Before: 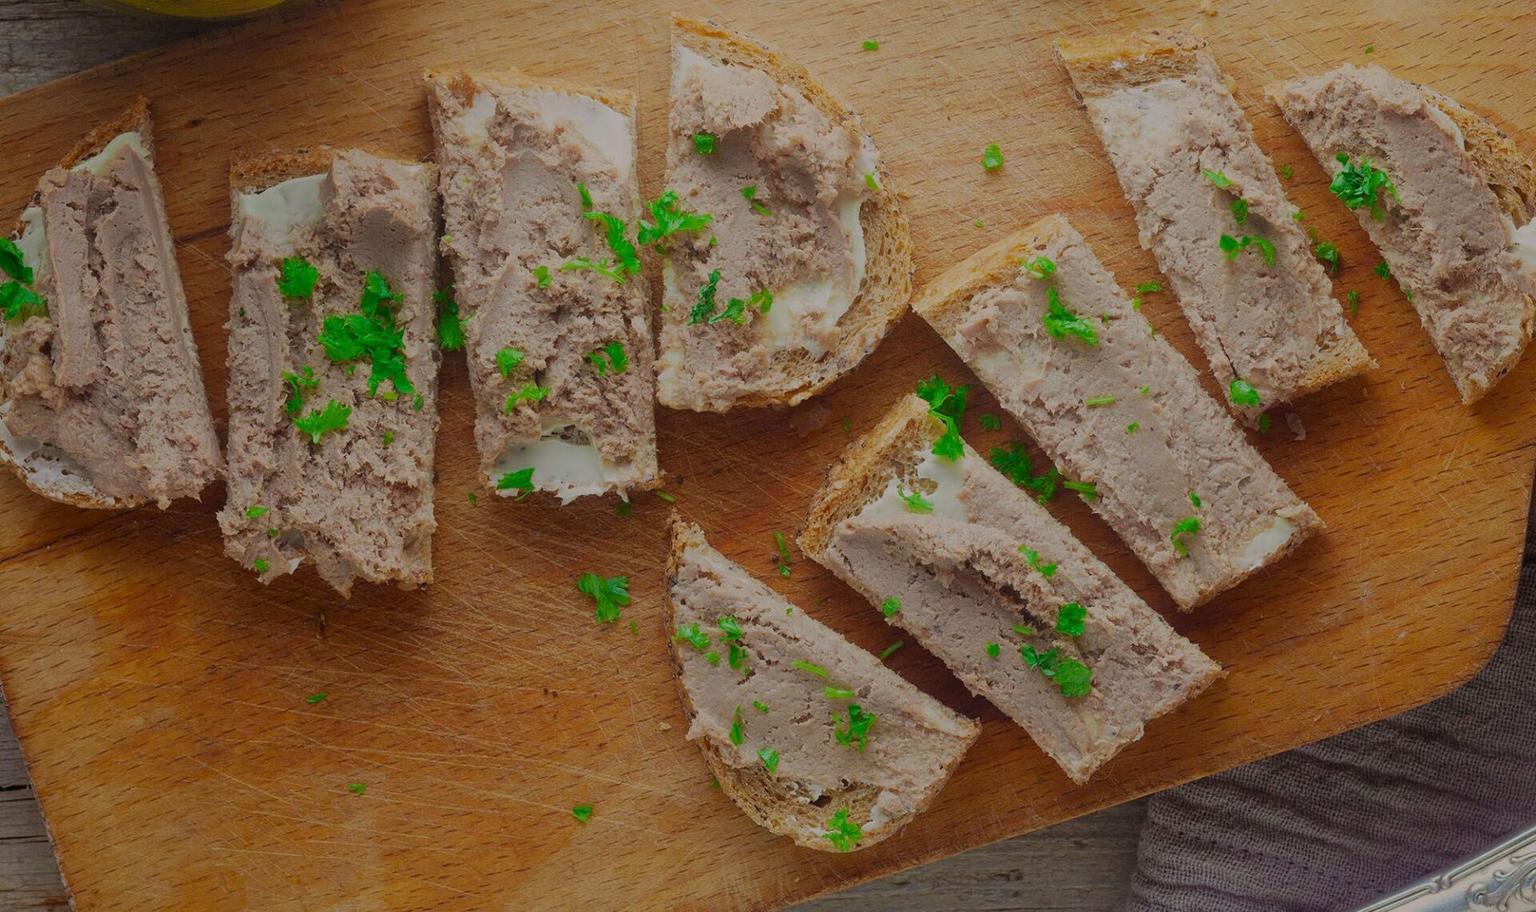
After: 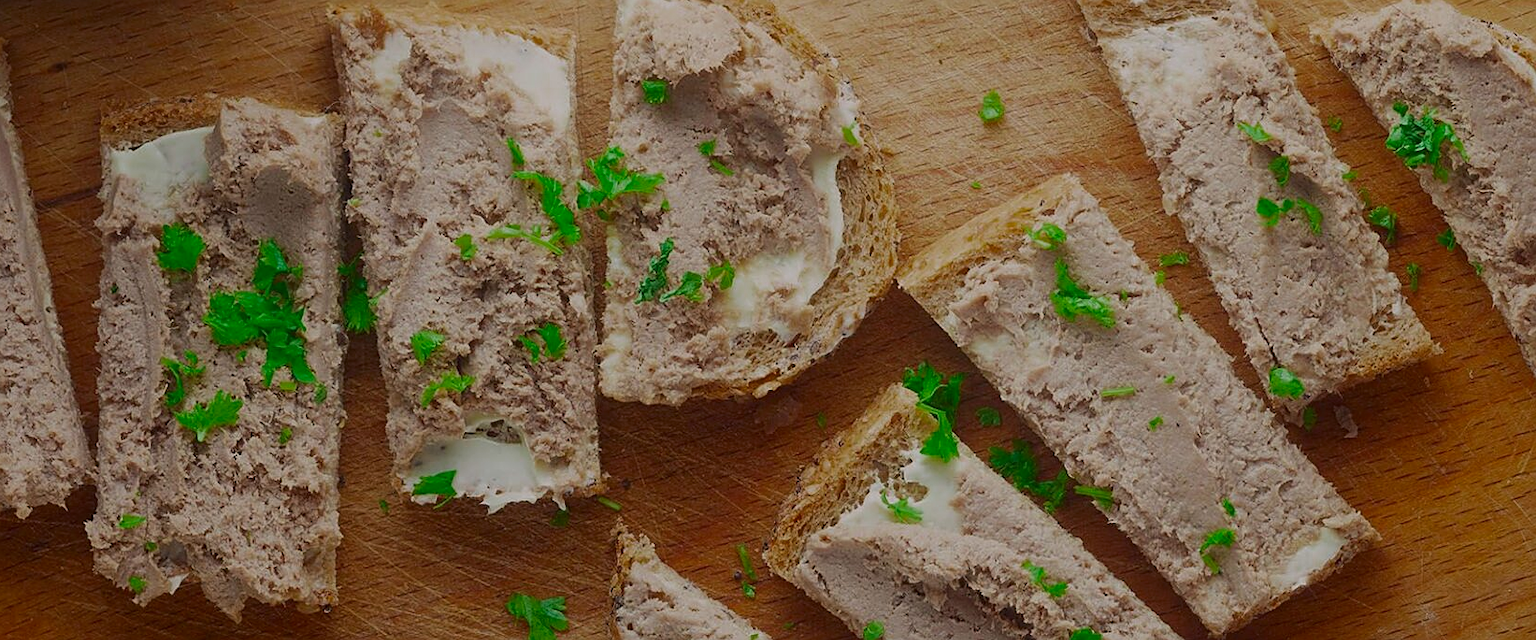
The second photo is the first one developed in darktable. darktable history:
sharpen: on, module defaults
contrast brightness saturation: contrast 0.147, brightness 0.041
color zones: curves: ch0 [(0.27, 0.396) (0.563, 0.504) (0.75, 0.5) (0.787, 0.307)]
crop and rotate: left 9.417%, top 7.207%, right 4.976%, bottom 32.635%
